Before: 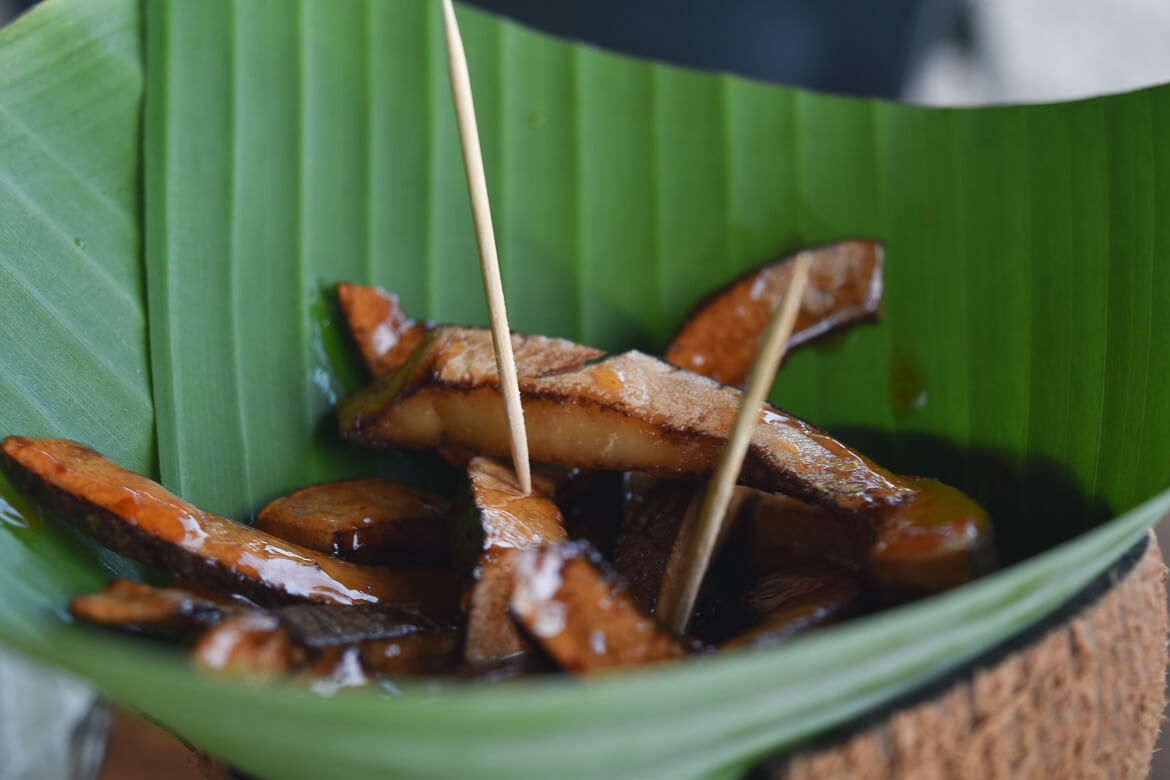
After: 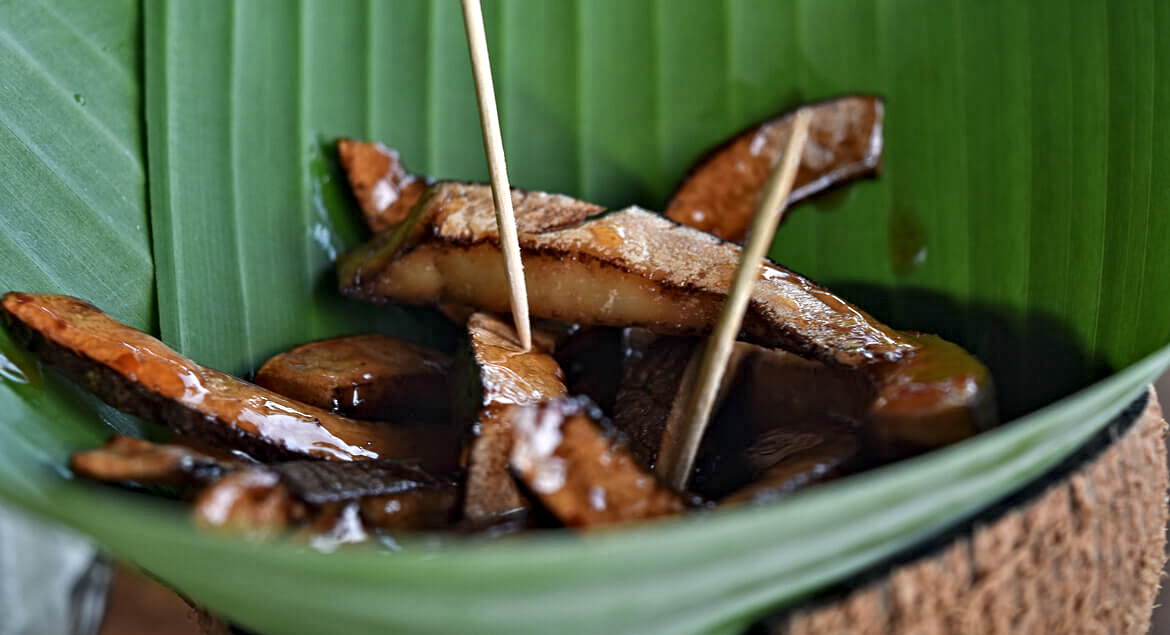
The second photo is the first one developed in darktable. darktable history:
contrast equalizer: octaves 7, y [[0.5, 0.542, 0.583, 0.625, 0.667, 0.708], [0.5 ×6], [0.5 ×6], [0 ×6], [0 ×6]]
crop and rotate: top 18.507%
